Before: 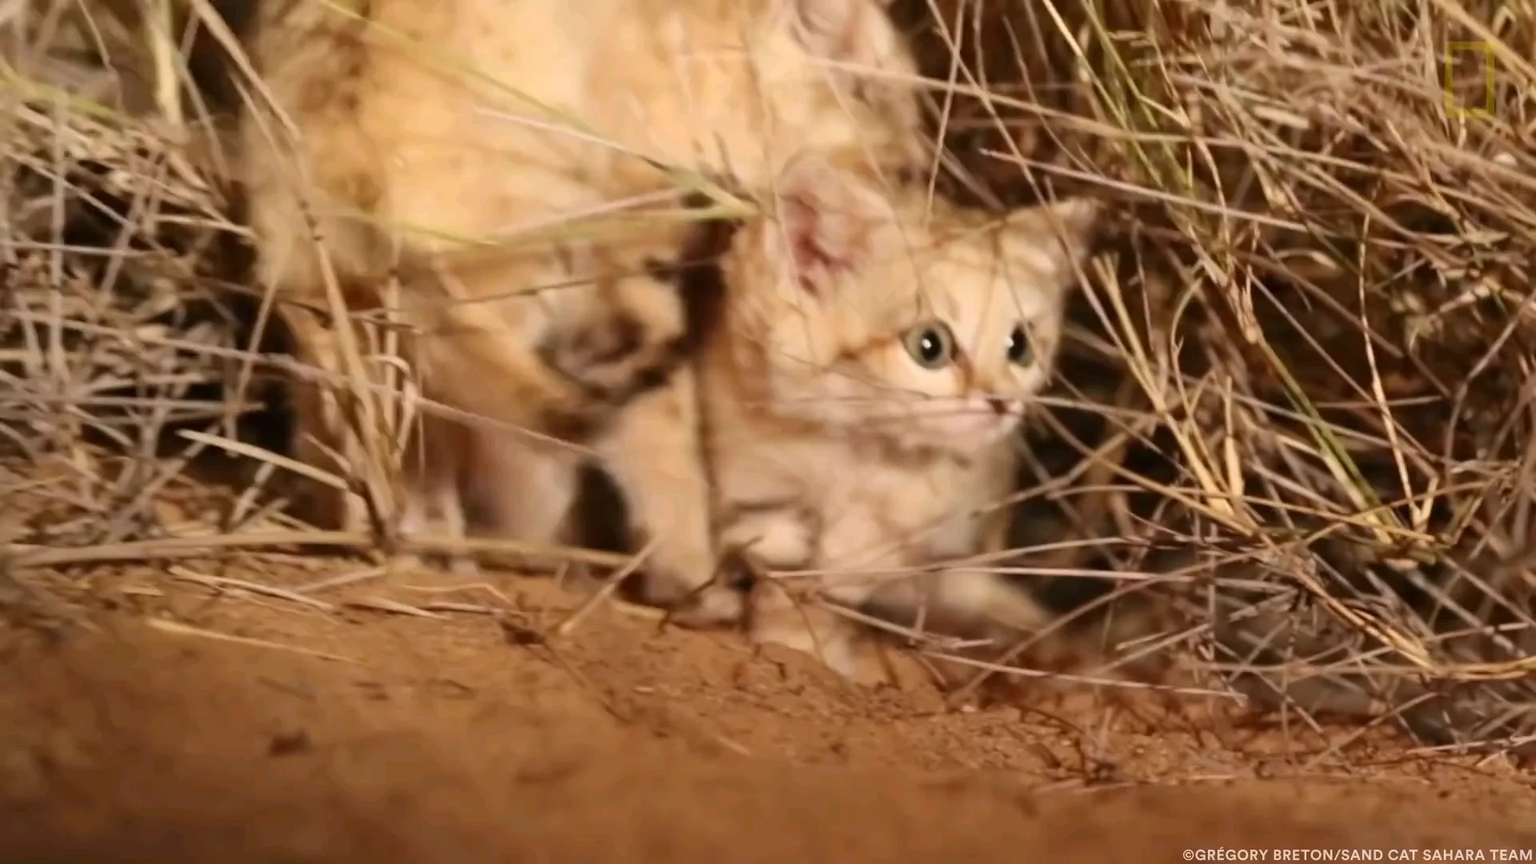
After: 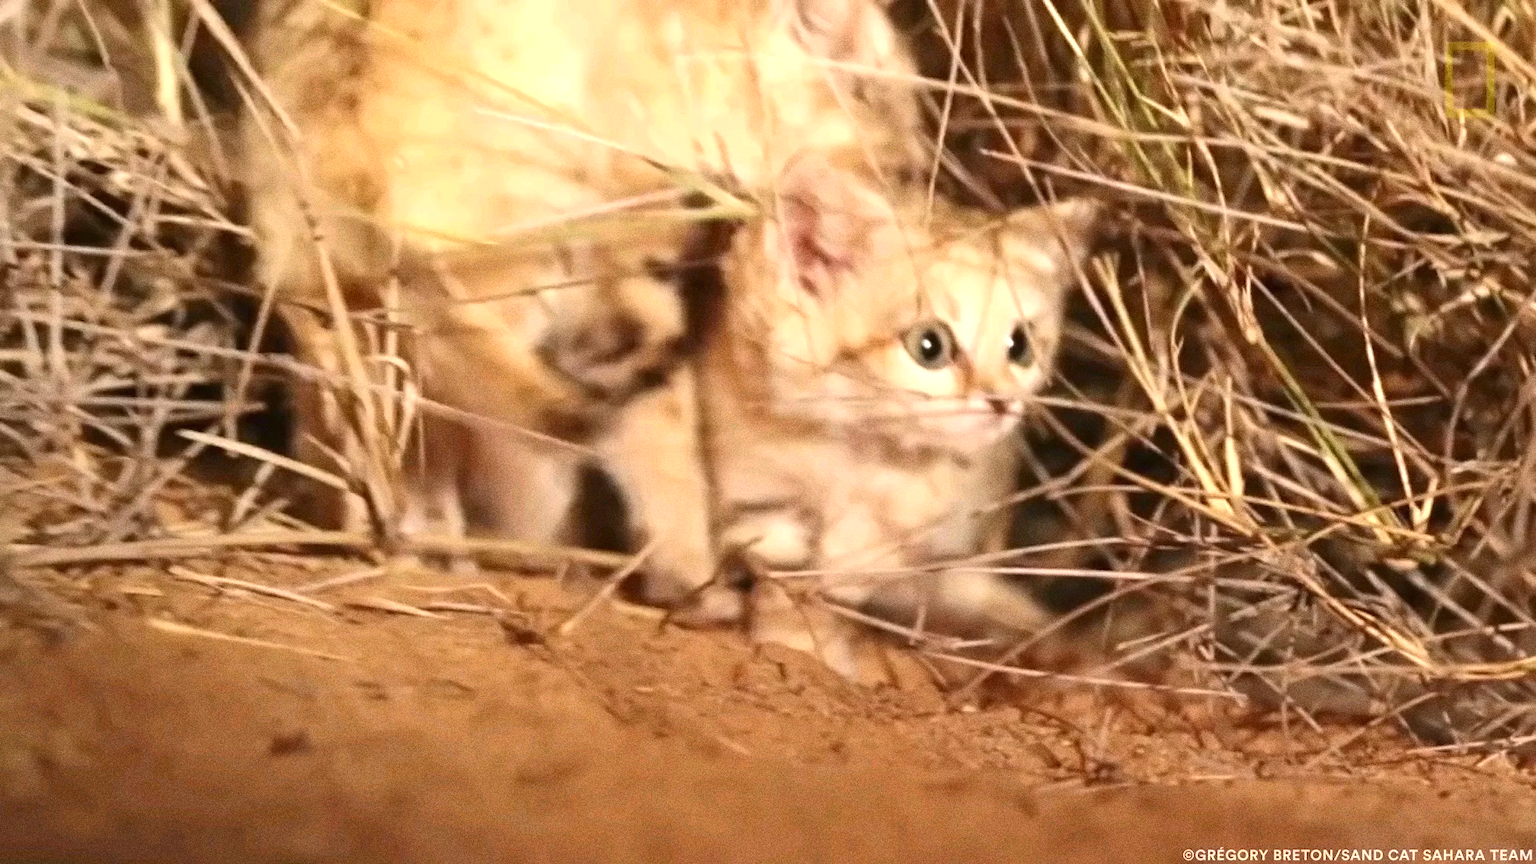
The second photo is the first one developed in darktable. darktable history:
grain: coarseness 0.09 ISO, strength 40%
exposure: black level correction 0, exposure 0.7 EV, compensate exposure bias true, compensate highlight preservation false
